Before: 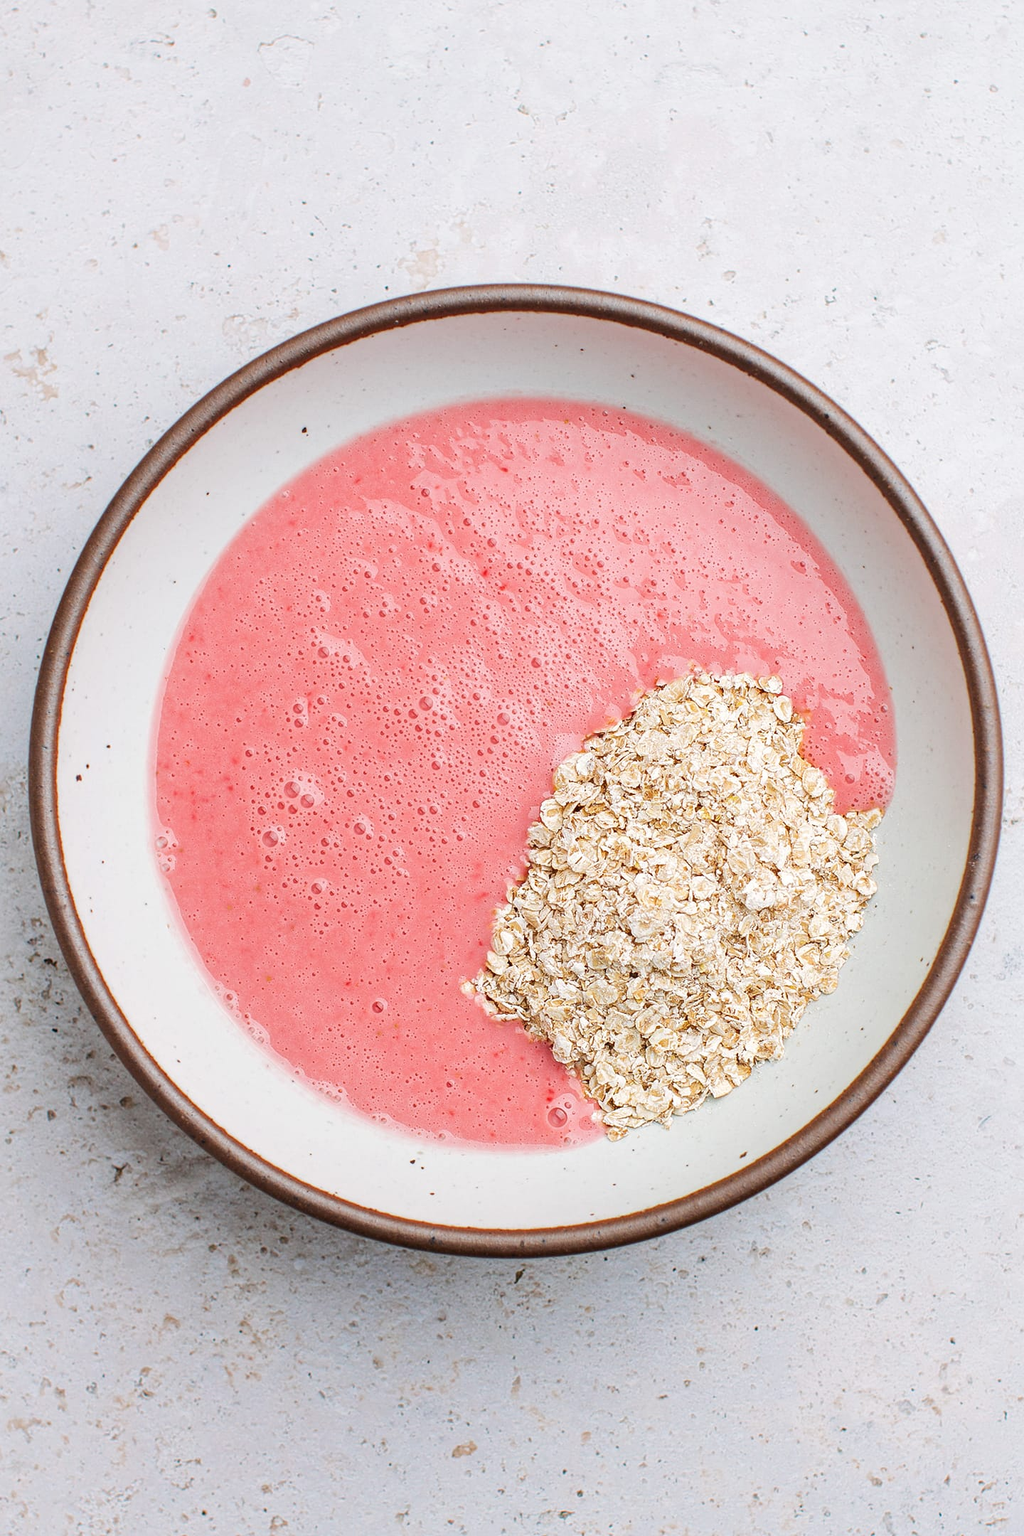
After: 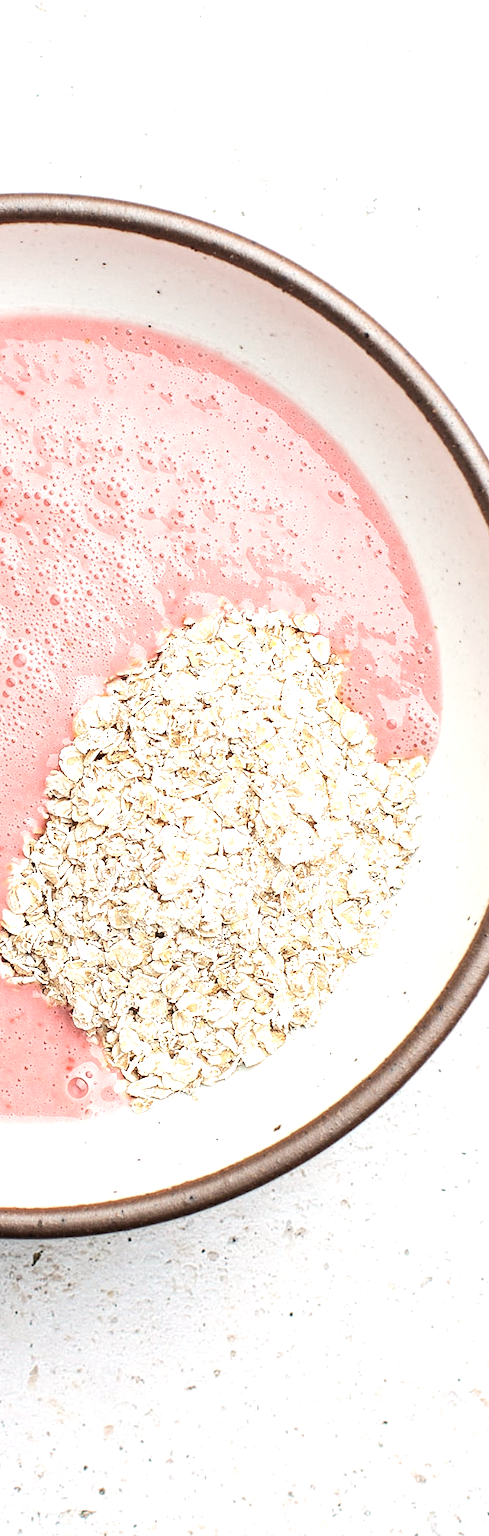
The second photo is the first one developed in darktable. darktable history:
crop: left 47.403%, top 6.796%, right 7.959%
contrast brightness saturation: contrast 0.105, saturation -0.351
color correction: highlights b* 2.93
tone equalizer: -8 EV -0.737 EV, -7 EV -0.725 EV, -6 EV -0.623 EV, -5 EV -0.374 EV, -3 EV 0.386 EV, -2 EV 0.6 EV, -1 EV 0.694 EV, +0 EV 0.769 EV
